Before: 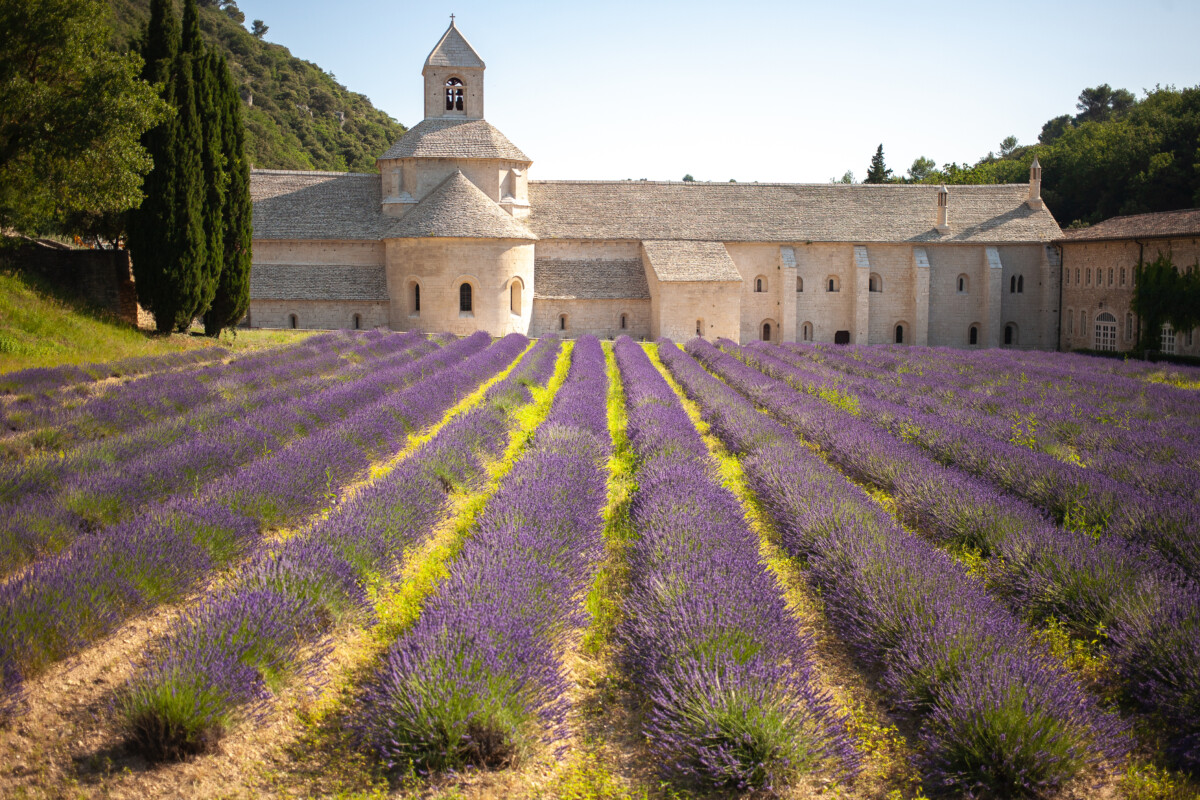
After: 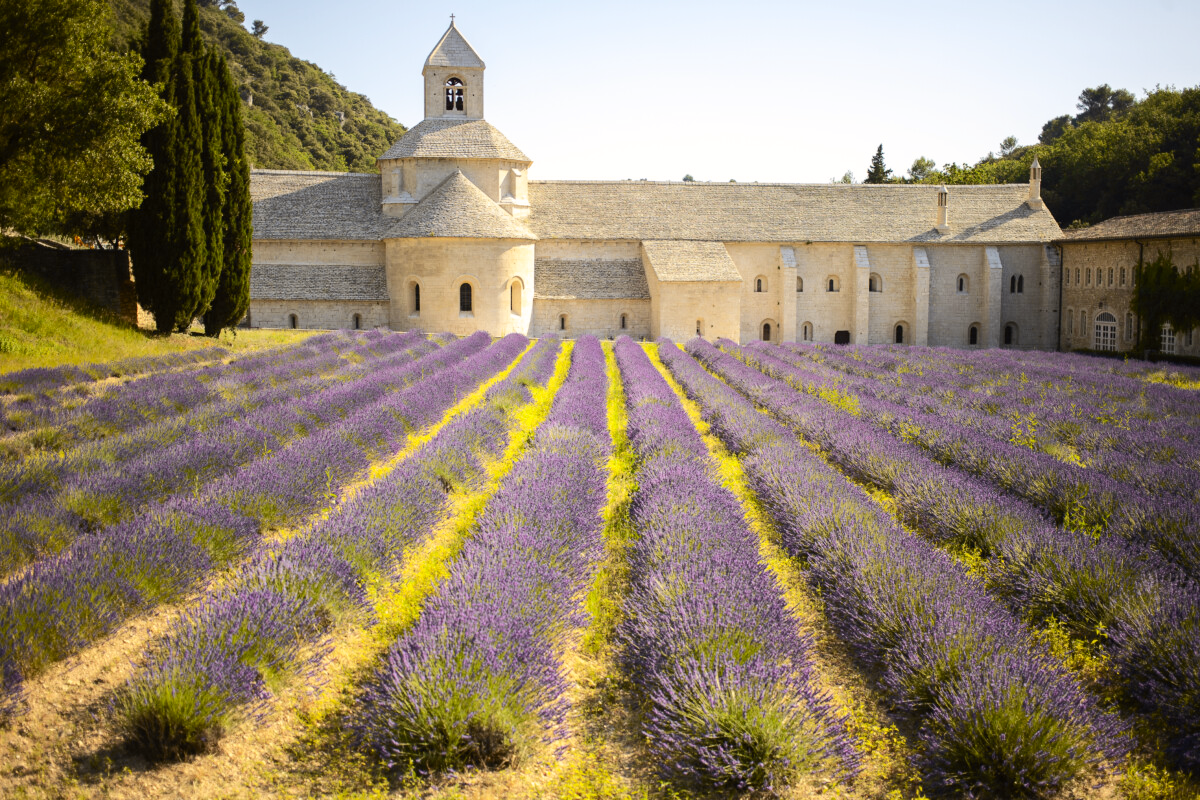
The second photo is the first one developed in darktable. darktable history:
tone curve: curves: ch0 [(0, 0) (0.239, 0.248) (0.508, 0.606) (0.828, 0.878) (1, 1)]; ch1 [(0, 0) (0.401, 0.42) (0.45, 0.464) (0.492, 0.498) (0.511, 0.507) (0.561, 0.549) (0.688, 0.726) (1, 1)]; ch2 [(0, 0) (0.411, 0.433) (0.5, 0.504) (0.545, 0.574) (1, 1)], color space Lab, independent channels, preserve colors none
